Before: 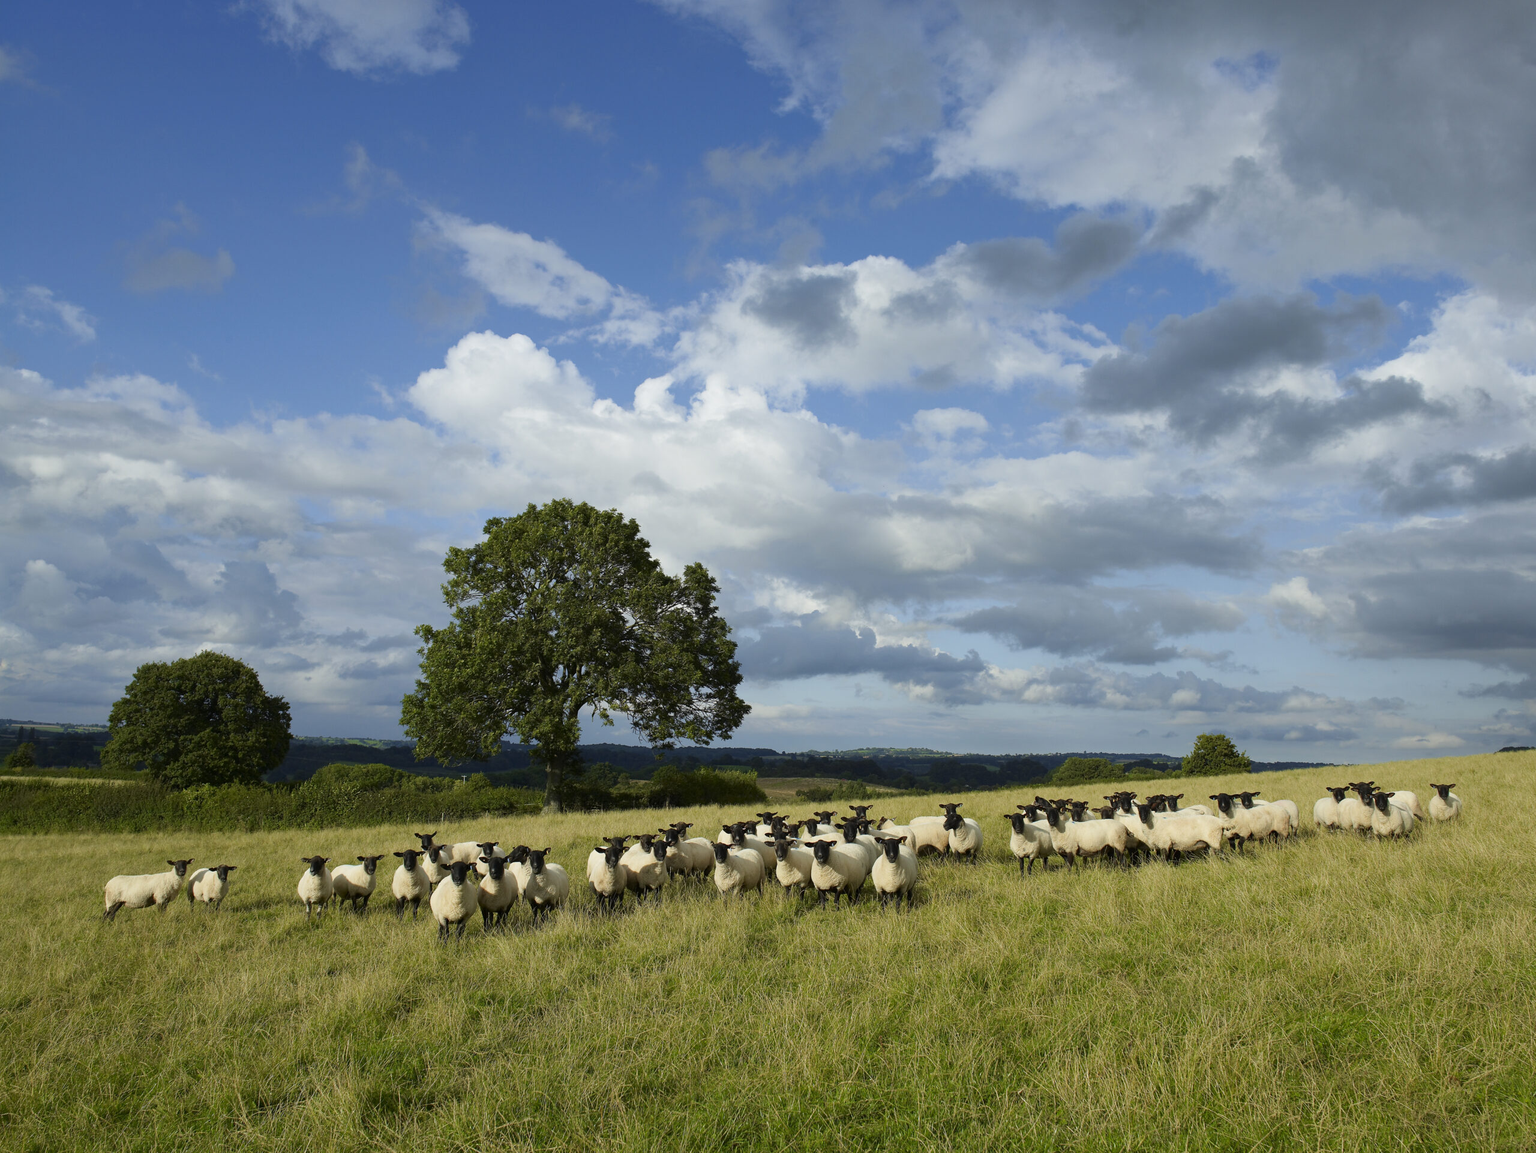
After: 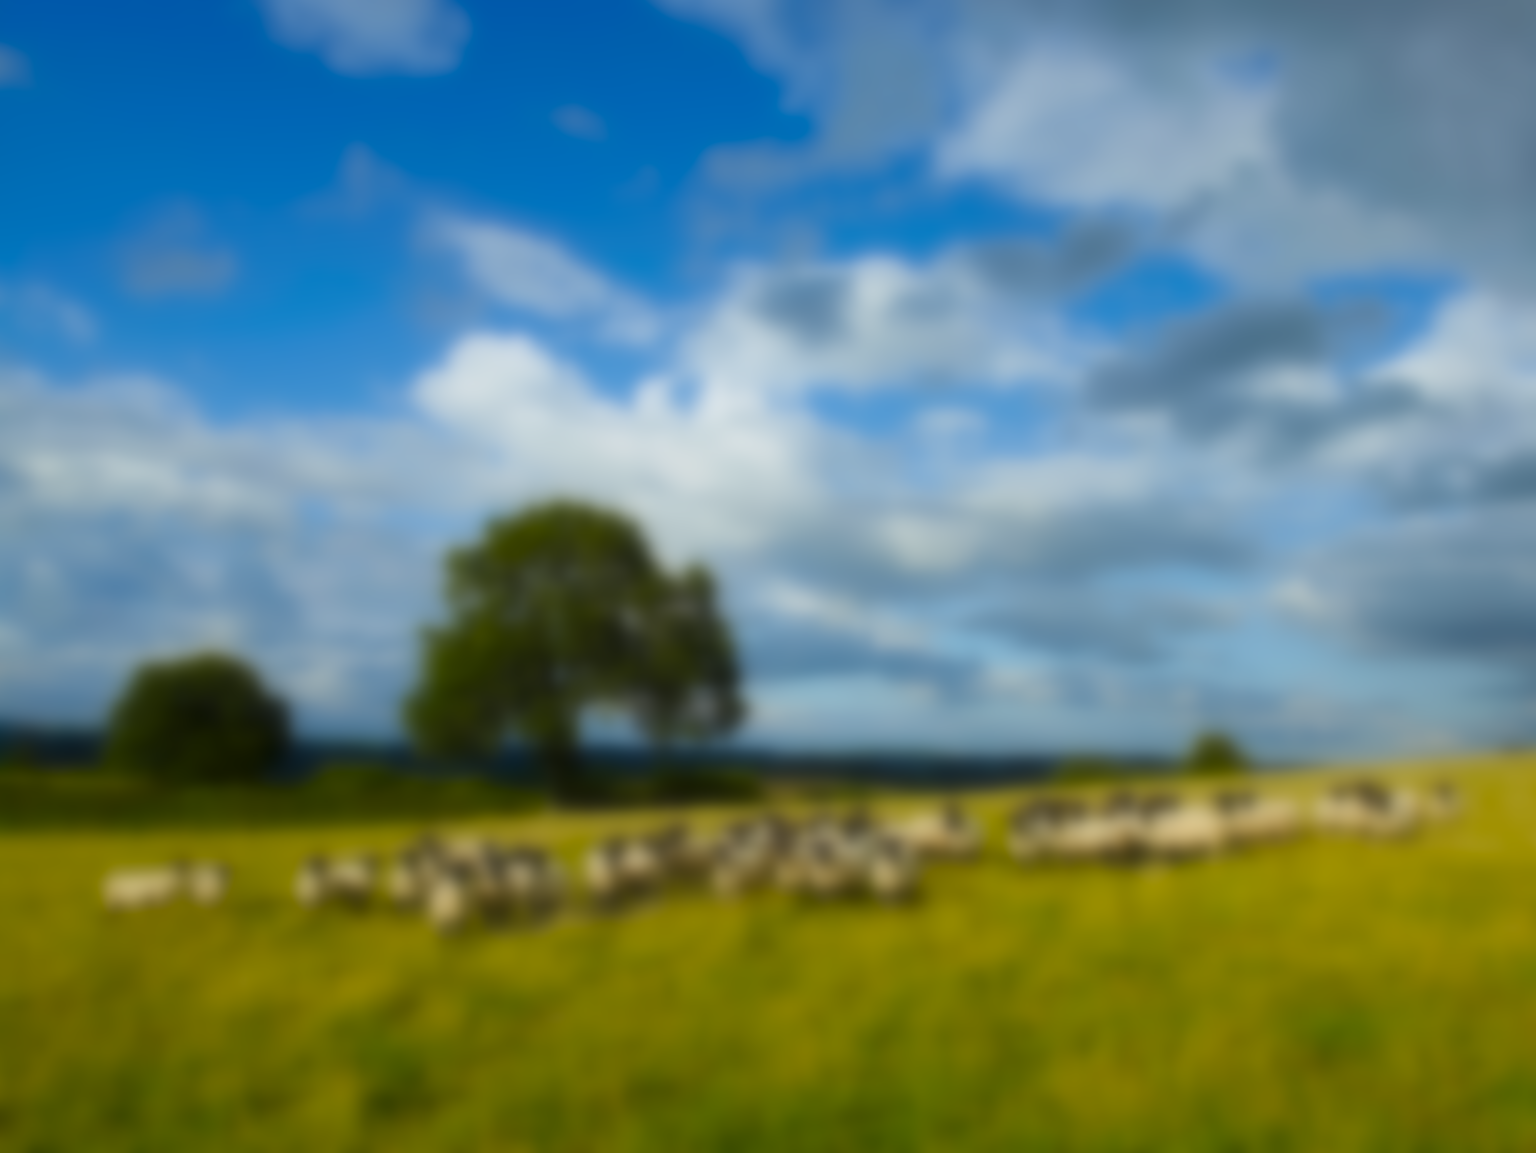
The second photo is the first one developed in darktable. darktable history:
sharpen: on, module defaults
color balance rgb: perceptual saturation grading › global saturation 30%, global vibrance 20%
lowpass: radius 16, unbound 0
